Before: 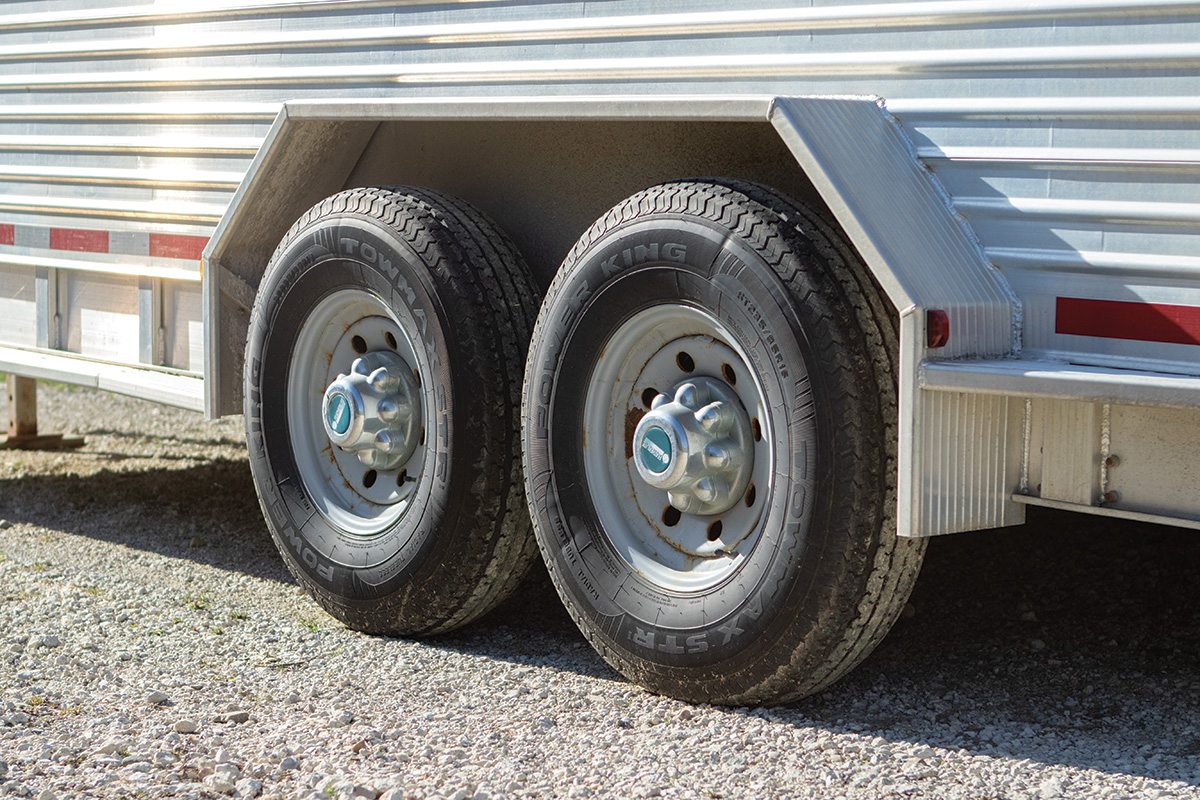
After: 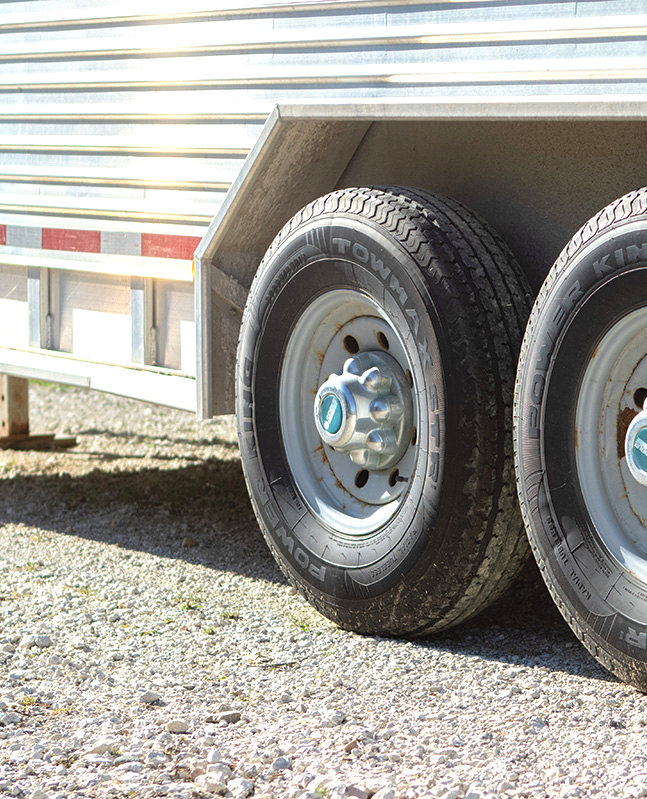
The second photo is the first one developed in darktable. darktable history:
crop: left 0.738%, right 45.343%, bottom 0.084%
exposure: black level correction 0, exposure 0.498 EV, compensate highlight preservation false
